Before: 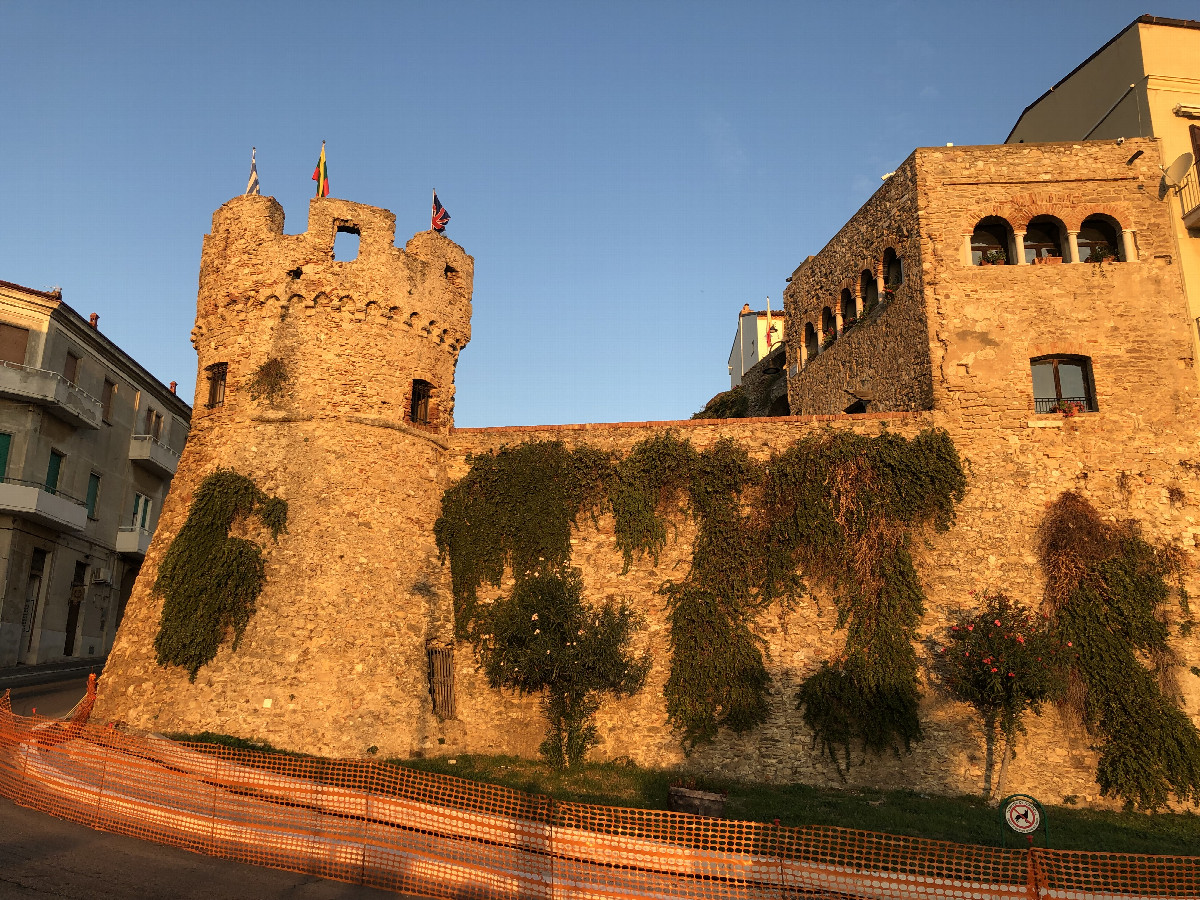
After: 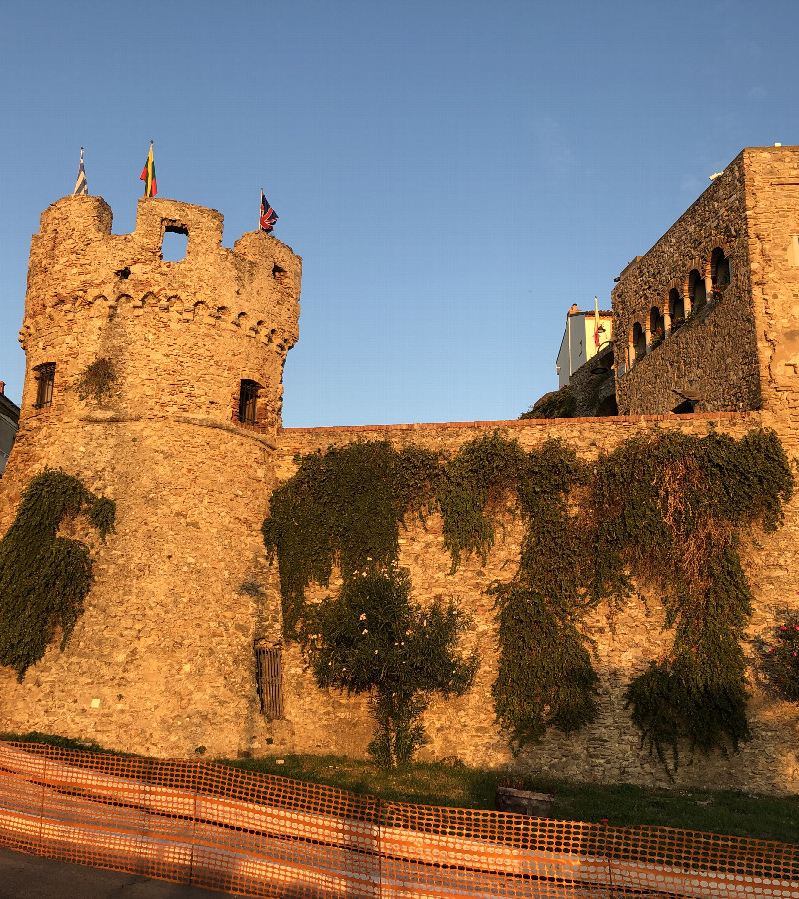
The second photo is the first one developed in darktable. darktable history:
crop and rotate: left 14.406%, right 18.956%
